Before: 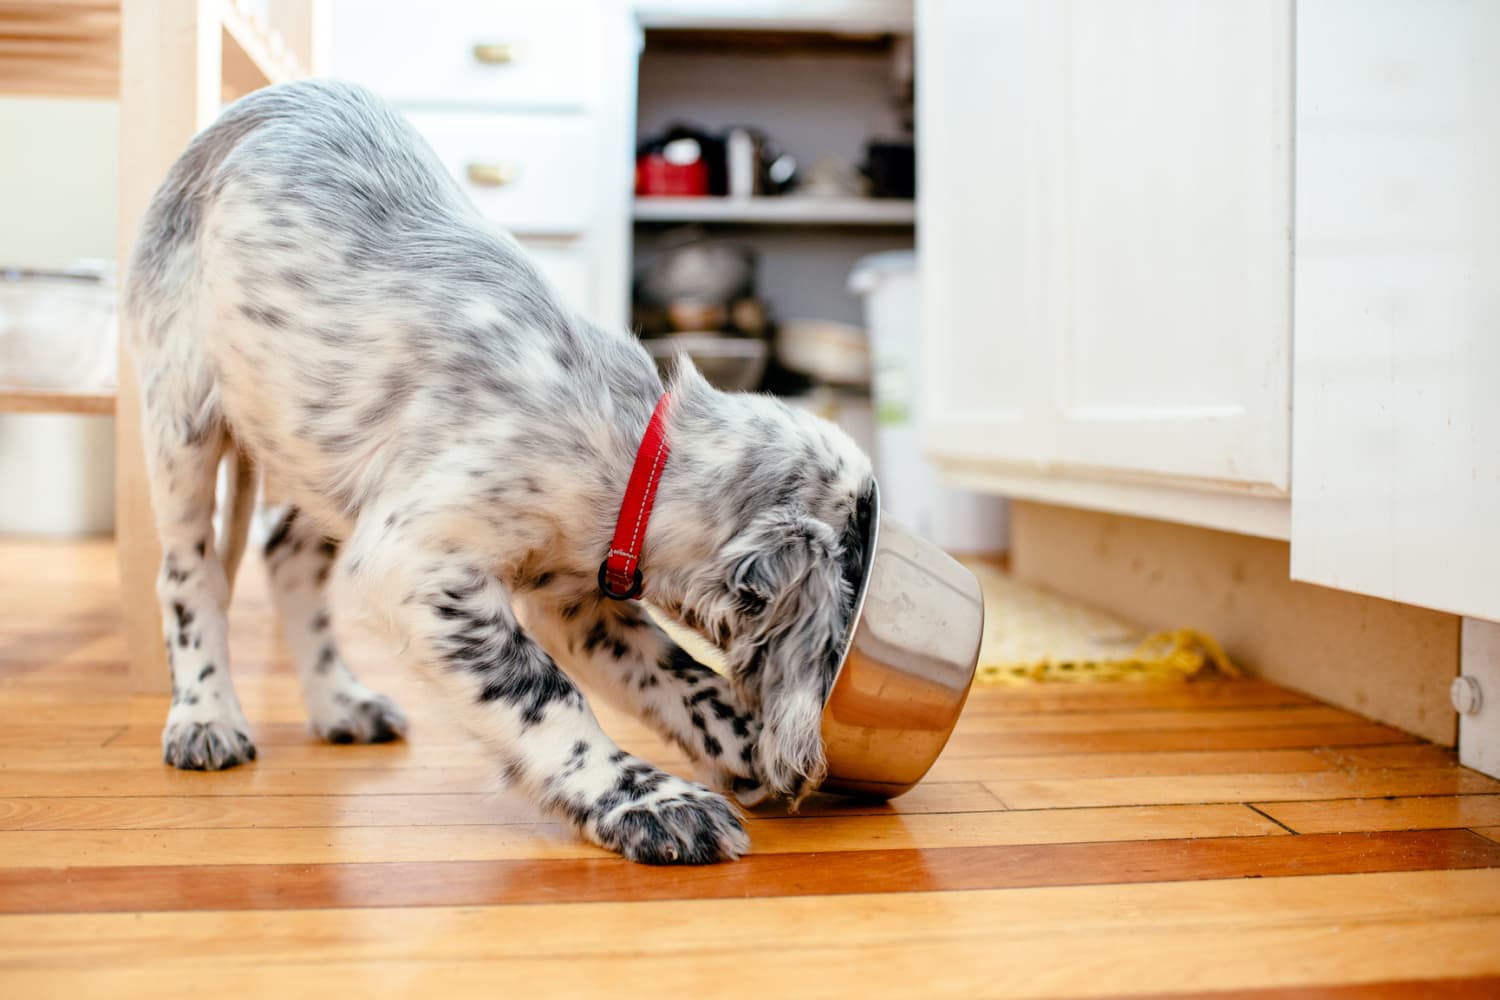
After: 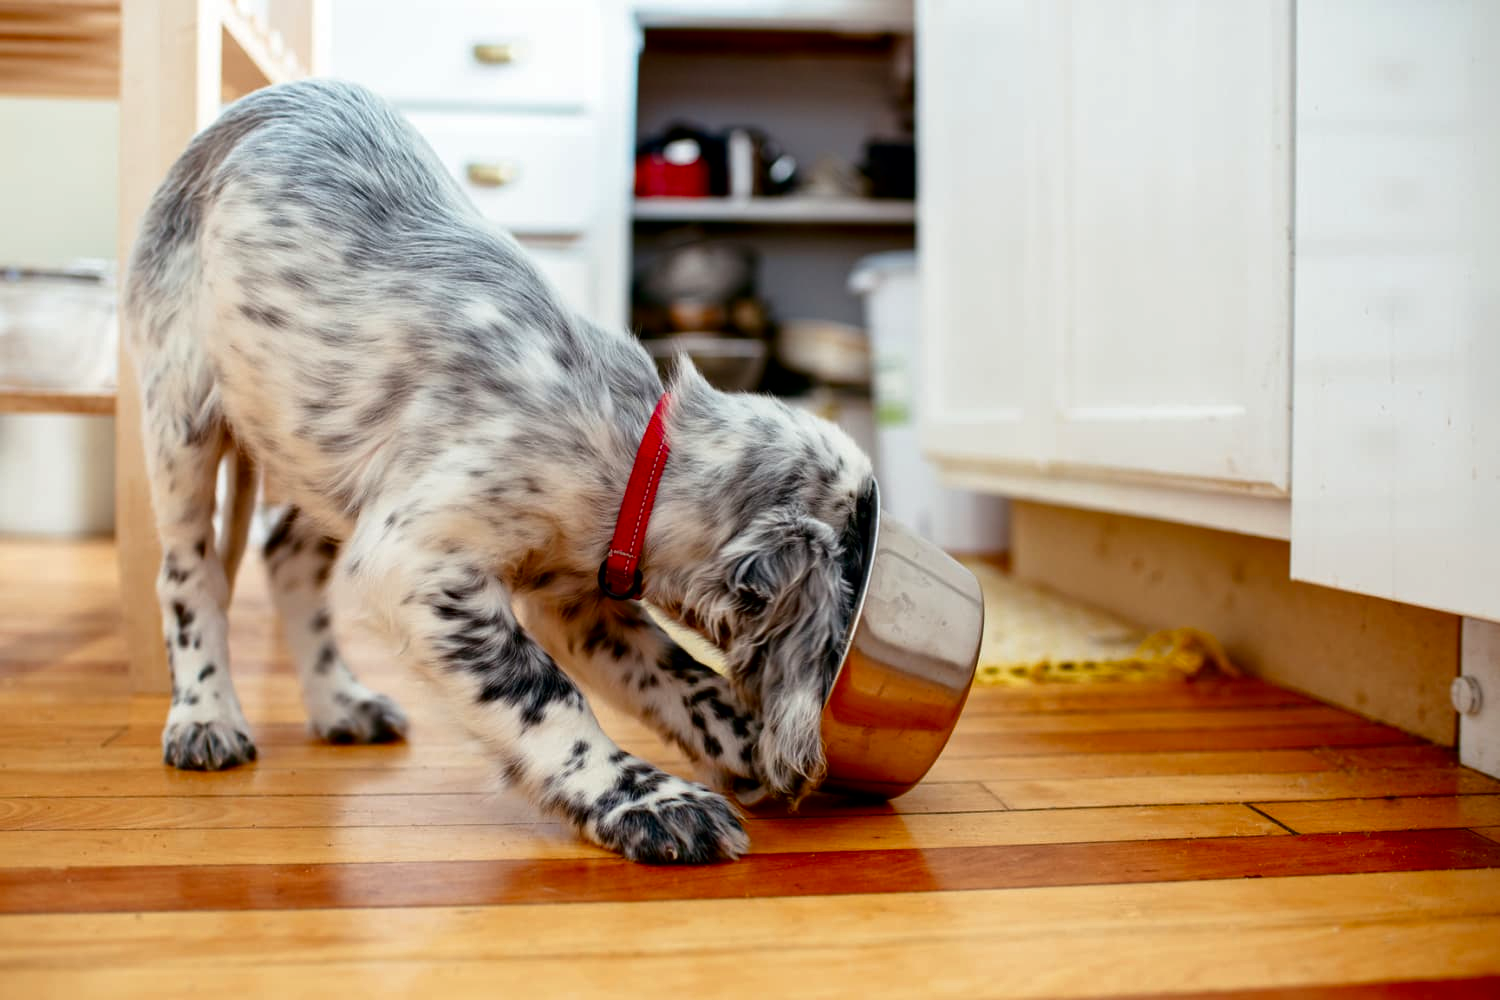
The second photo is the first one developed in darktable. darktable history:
contrast brightness saturation: brightness -0.251, saturation 0.199
